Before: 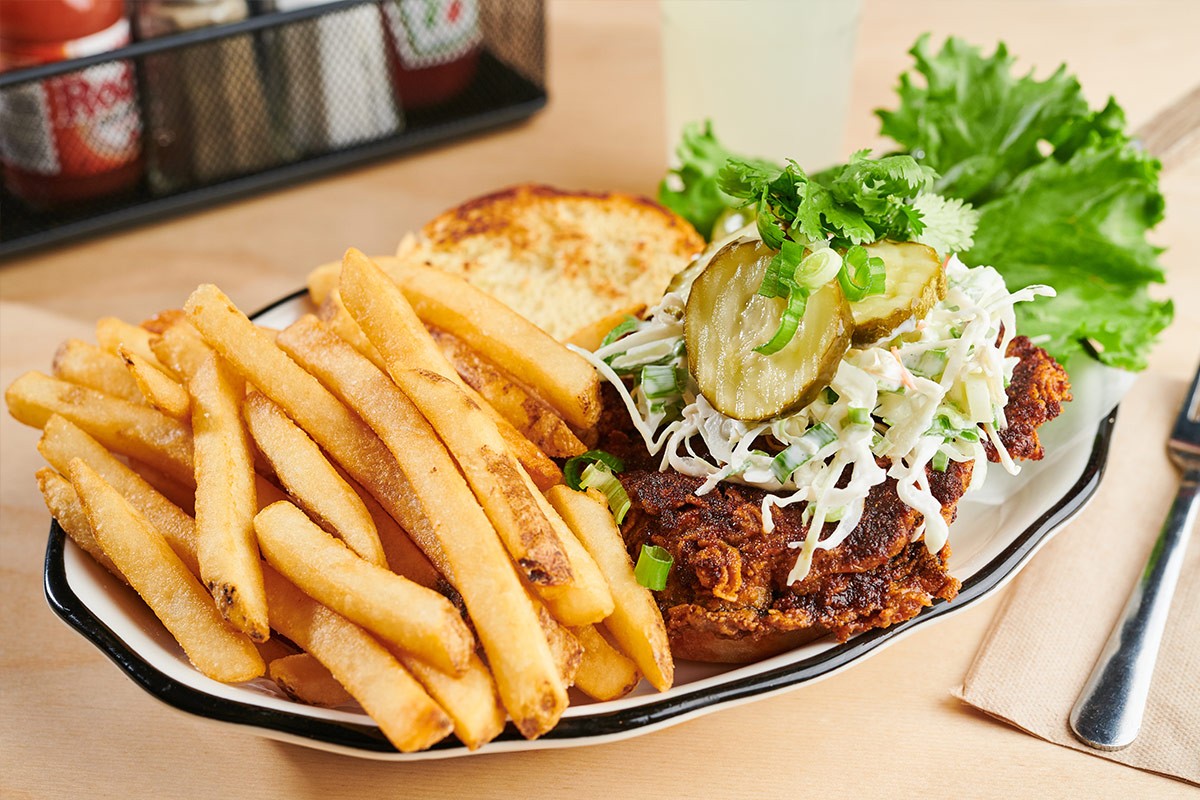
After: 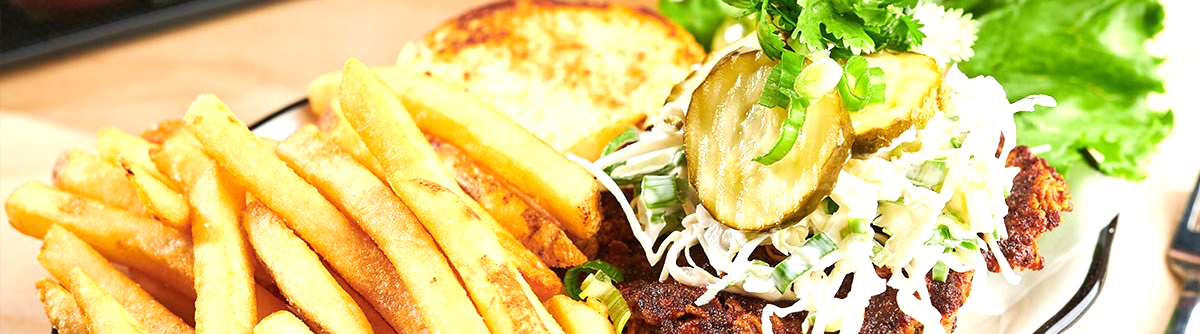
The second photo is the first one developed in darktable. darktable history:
crop and rotate: top 23.84%, bottom 34.294%
exposure: exposure 0.77 EV, compensate highlight preservation false
